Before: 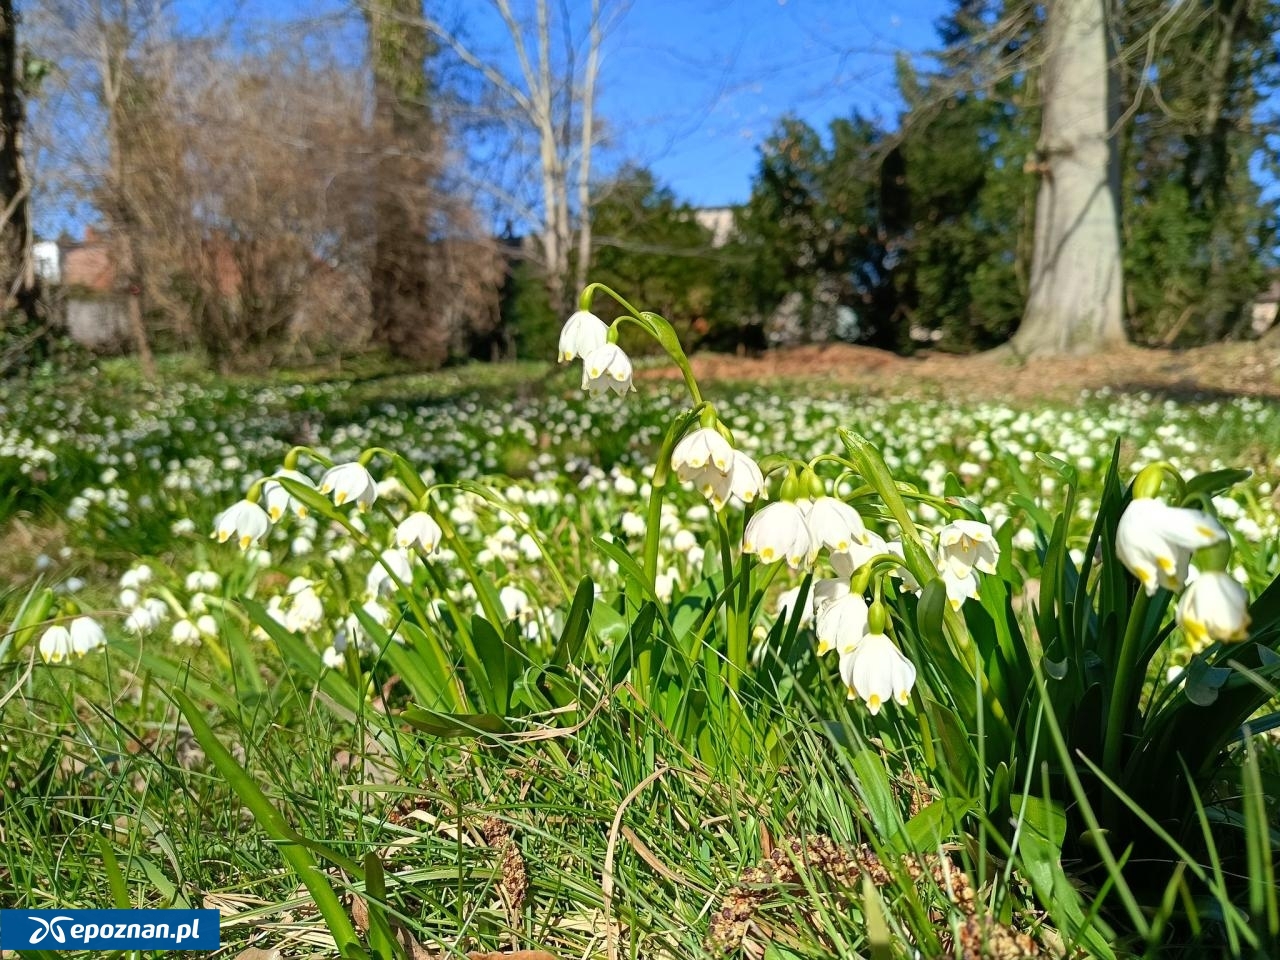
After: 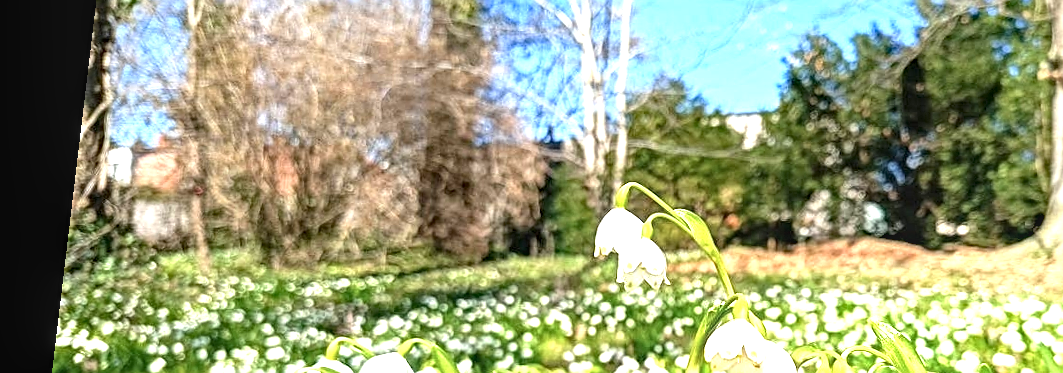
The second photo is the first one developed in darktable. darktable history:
rotate and perspective: rotation 0.128°, lens shift (vertical) -0.181, lens shift (horizontal) -0.044, shear 0.001, automatic cropping off
exposure: black level correction 0, exposure 1.675 EV, compensate exposure bias true, compensate highlight preservation false
crop: left 0.579%, top 7.627%, right 23.167%, bottom 54.275%
contrast brightness saturation: saturation -0.17
local contrast: on, module defaults
sharpen: on, module defaults
haze removal: adaptive false
